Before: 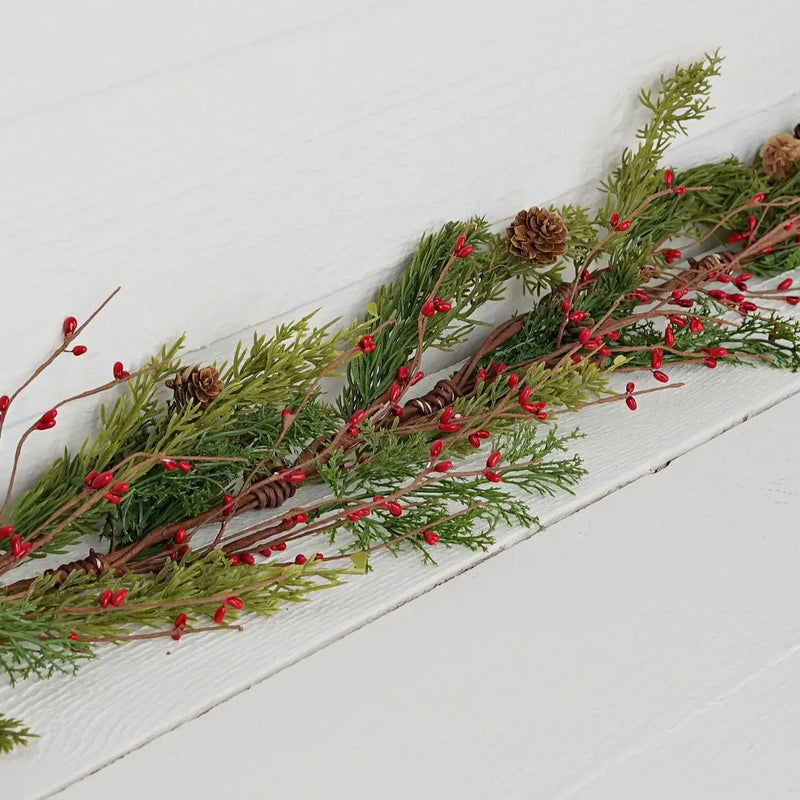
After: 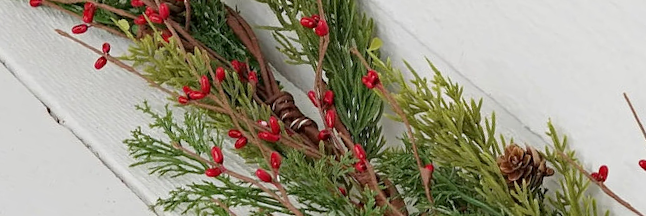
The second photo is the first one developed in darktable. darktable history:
exposure: black level correction 0.001, exposure 0.014 EV, compensate highlight preservation false
crop and rotate: angle 16.12°, top 30.835%, bottom 35.653%
